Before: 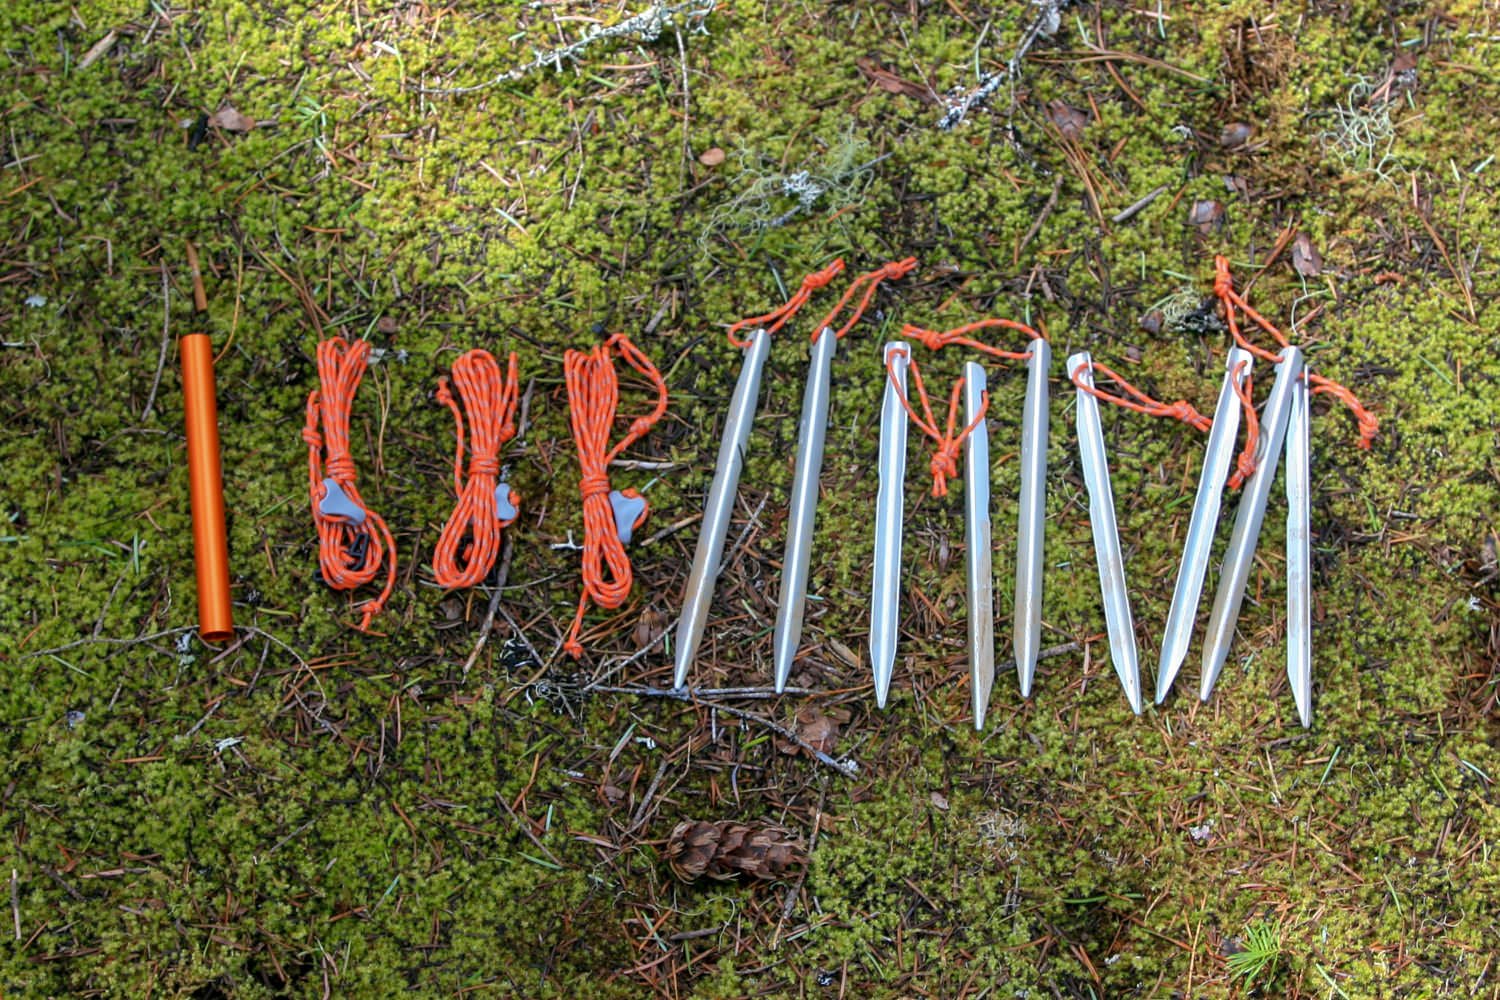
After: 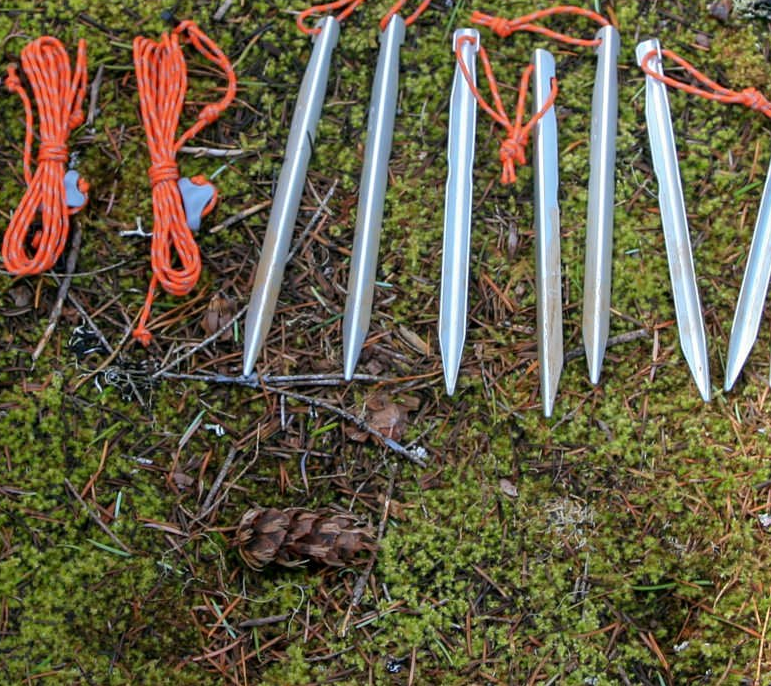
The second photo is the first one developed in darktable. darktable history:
crop and rotate: left 28.757%, top 31.312%, right 19.815%
